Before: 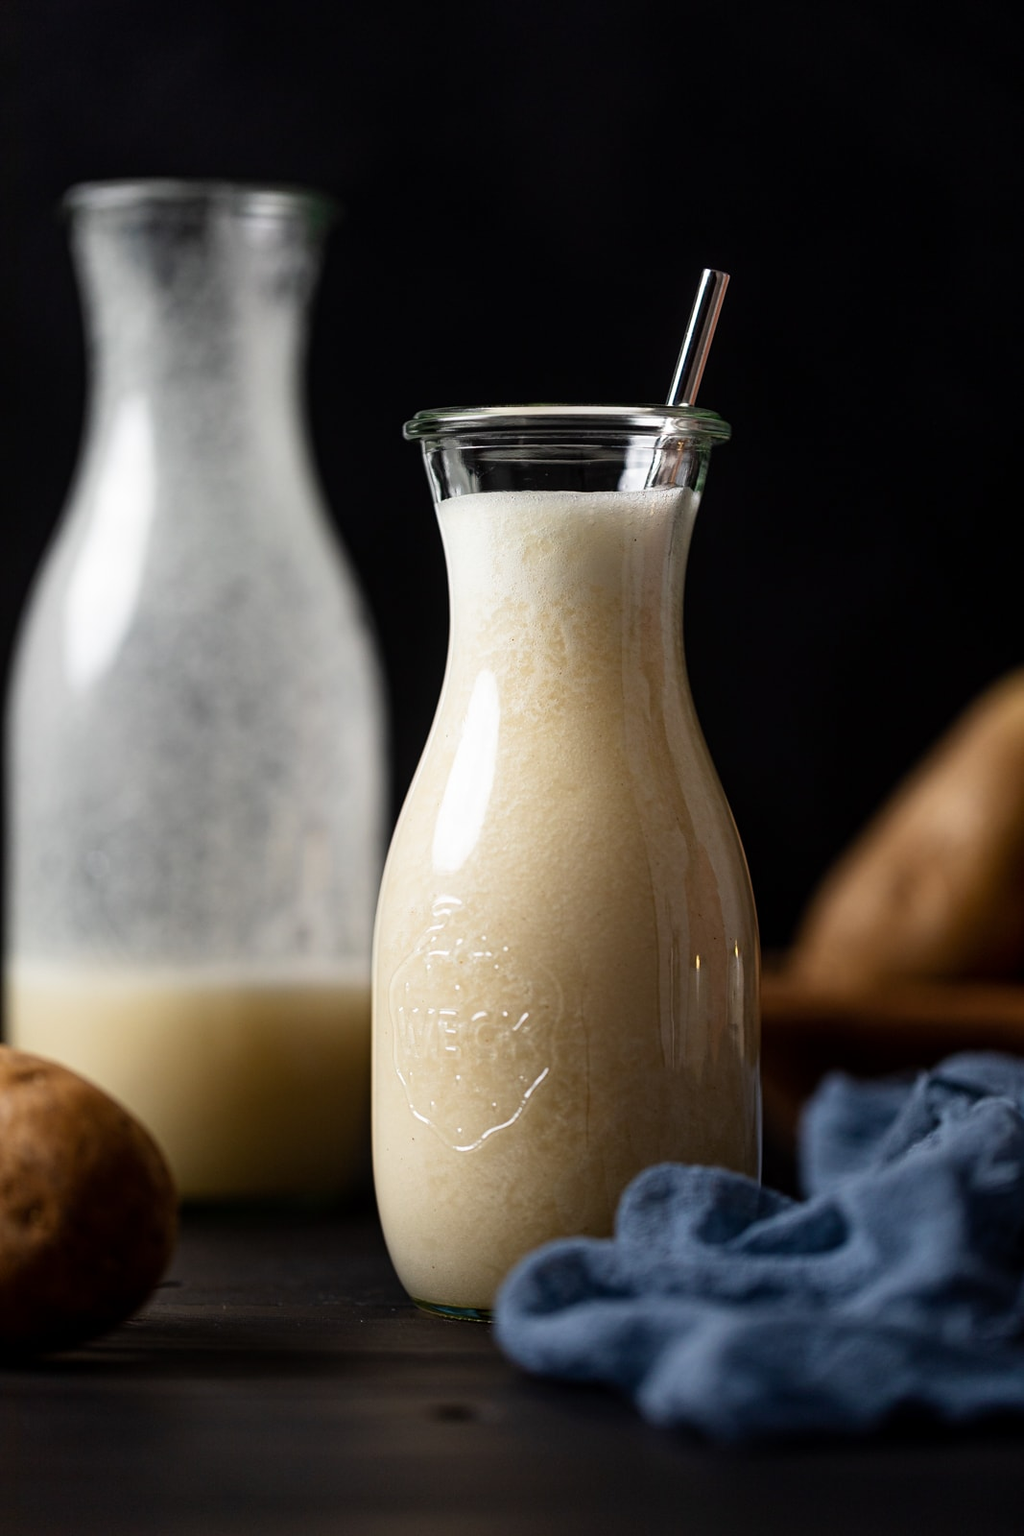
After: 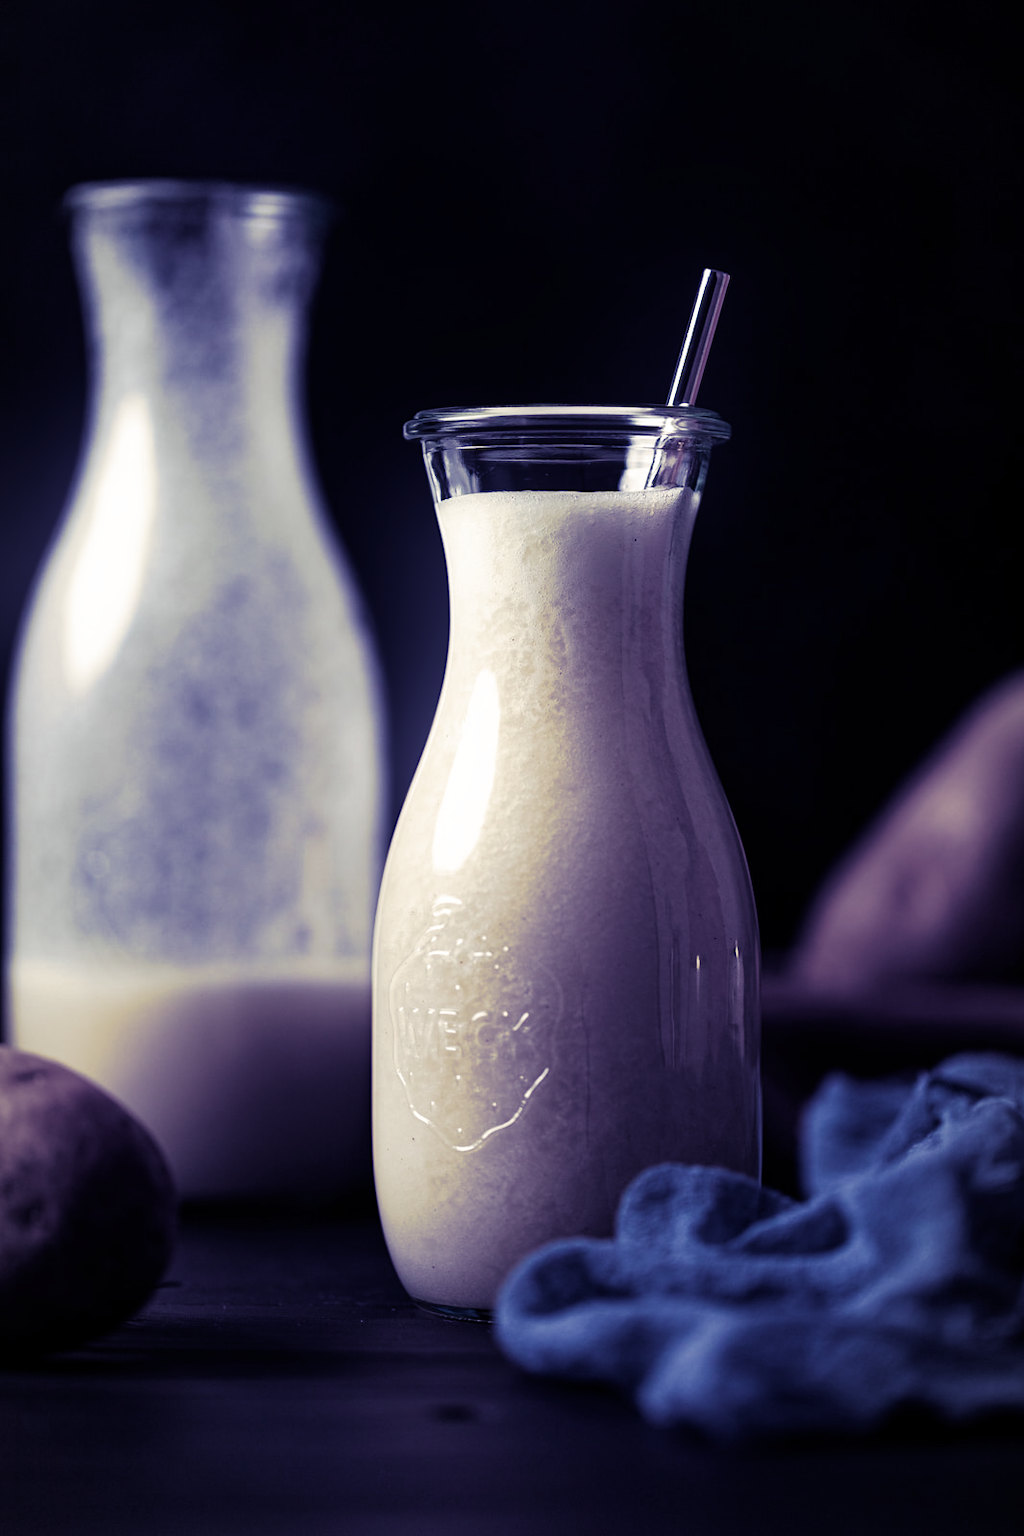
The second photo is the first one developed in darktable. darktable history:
vignetting #1: fall-off start 97%, fall-off radius 100%, width/height ratio 0.609, unbound false
bloom #2: size 23.29%, threshold 98.39%, strength 8.43%
velvia #2: strength 79.52%, mid-tones bias 0.956
lowlight vision #2: transition x [0, 0.2, 0.4, 0.6, 0.8, 1], transition y [0.885, 1.147, 0.665, 0.426, 0.396, 0.347]
monochrome #1: a 39.9, b -11.51, size 0.5
velvia #1: strength 67.07%, mid-tones bias 0.972
split-toning #1: shadows › hue 242.67°, shadows › saturation 0.733, highlights › hue 0°, highlights › saturation 0.874, balance -53.304, compress 23.79%
bloom #1: size 23.29%, threshold 98.39%, strength 8.43%
velvia: strength 67.07%, mid-tones bias 0.972
vignetting: fall-off start 97%, fall-off radius 100%, width/height ratio 0.609, unbound false
bloom: size 13.65%, threshold 98.39%, strength 4.82%
lowlight vision: transition x [0, 0.2, 0.4, 0.6, 0.8, 1], transition y [0.907, 0.966, 1.002, 0.609, 0.398, 0.347]
split-toning: shadows › hue 242.67°, shadows › saturation 0.733, highlights › hue 45.33°, highlights › saturation 0.667, balance -53.304, compress 21.15%
